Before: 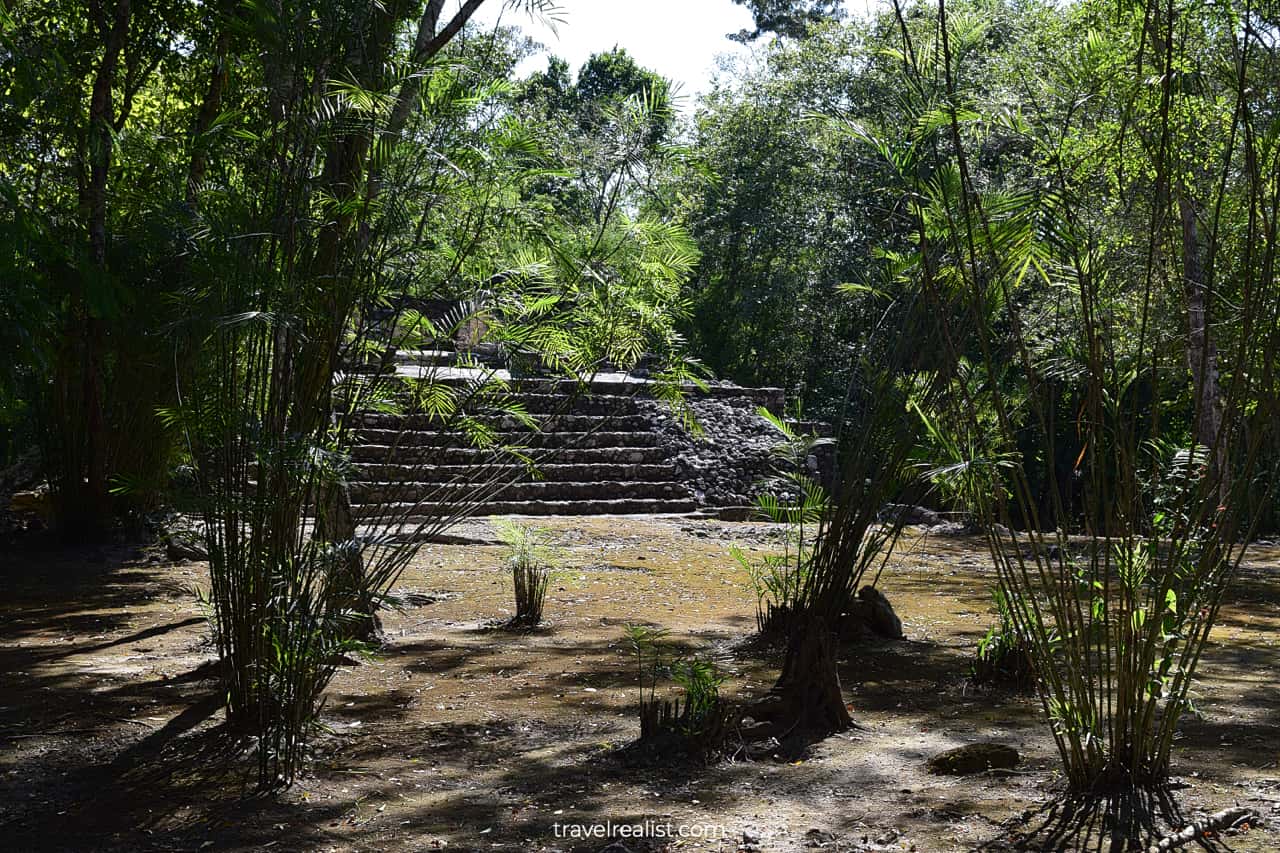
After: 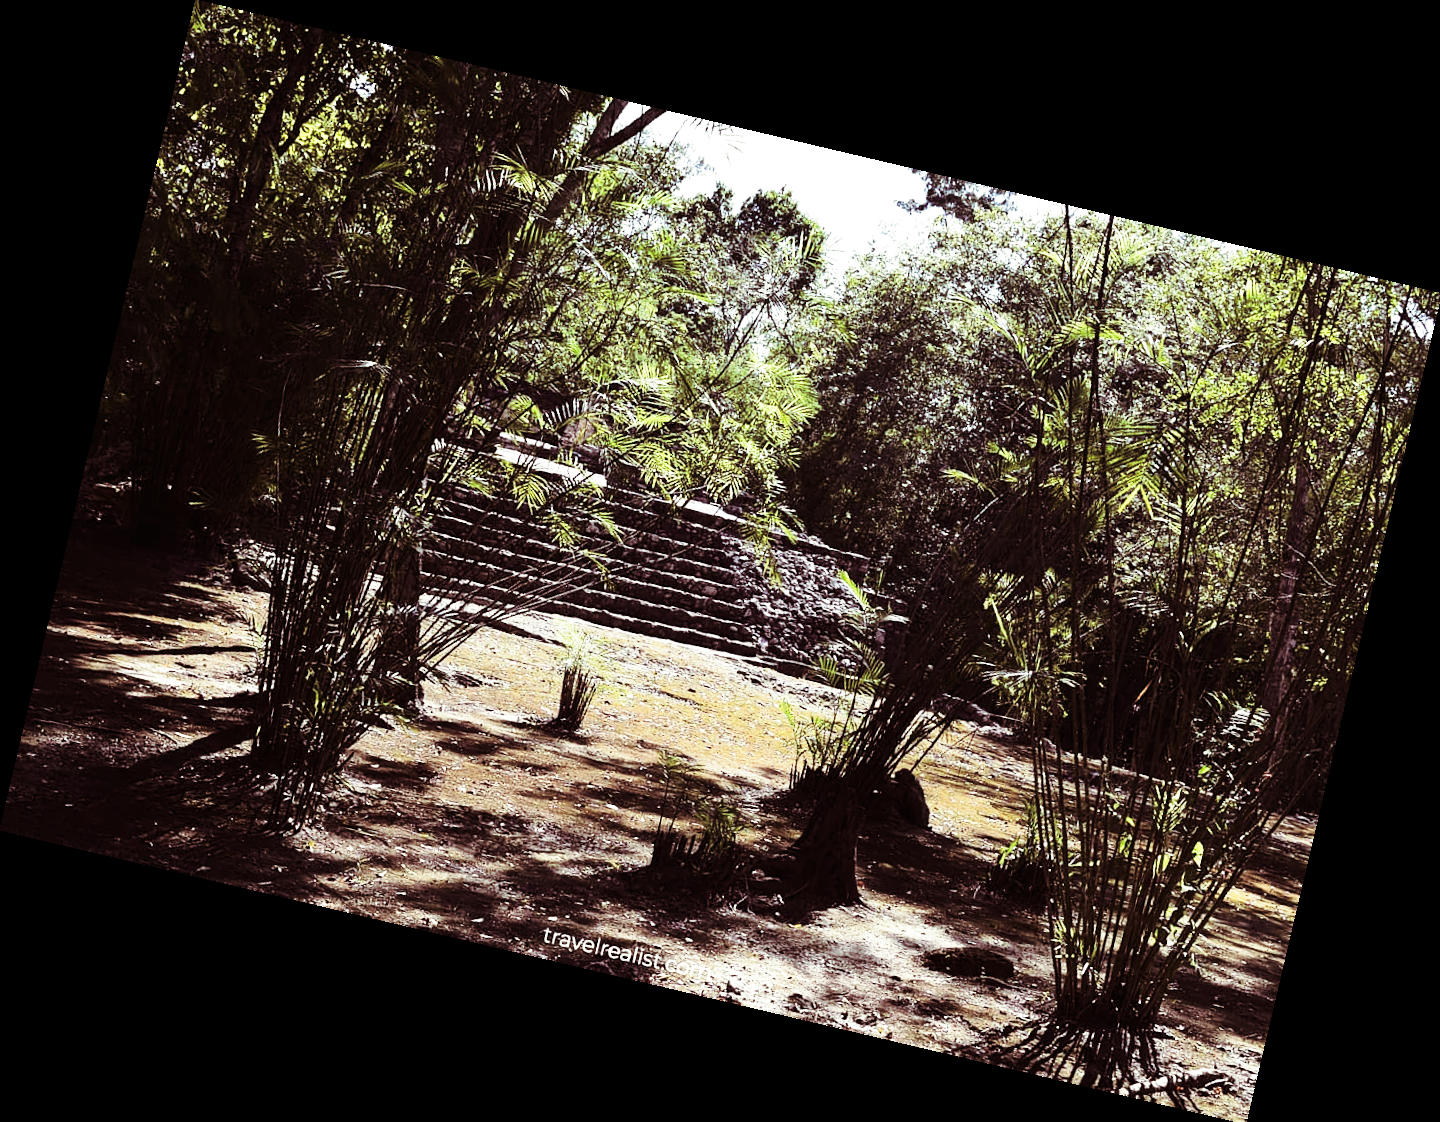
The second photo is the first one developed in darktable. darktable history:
rotate and perspective: rotation 13.27°, automatic cropping off
split-toning: on, module defaults
tone equalizer: -8 EV -0.417 EV, -7 EV -0.389 EV, -6 EV -0.333 EV, -5 EV -0.222 EV, -3 EV 0.222 EV, -2 EV 0.333 EV, -1 EV 0.389 EV, +0 EV 0.417 EV, edges refinement/feathering 500, mask exposure compensation -1.57 EV, preserve details no
base curve: curves: ch0 [(0, 0) (0.028, 0.03) (0.121, 0.232) (0.46, 0.748) (0.859, 0.968) (1, 1)], preserve colors none
